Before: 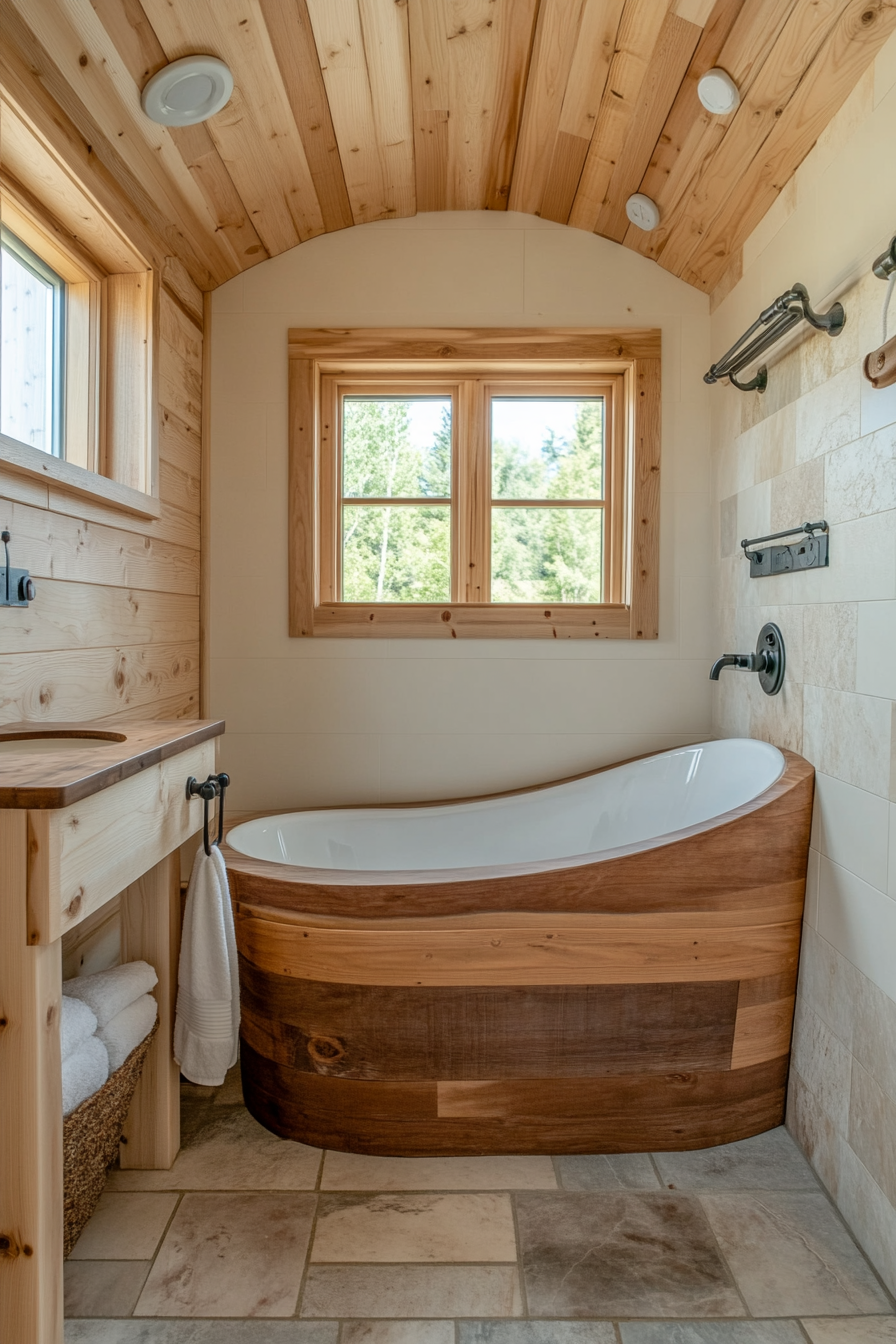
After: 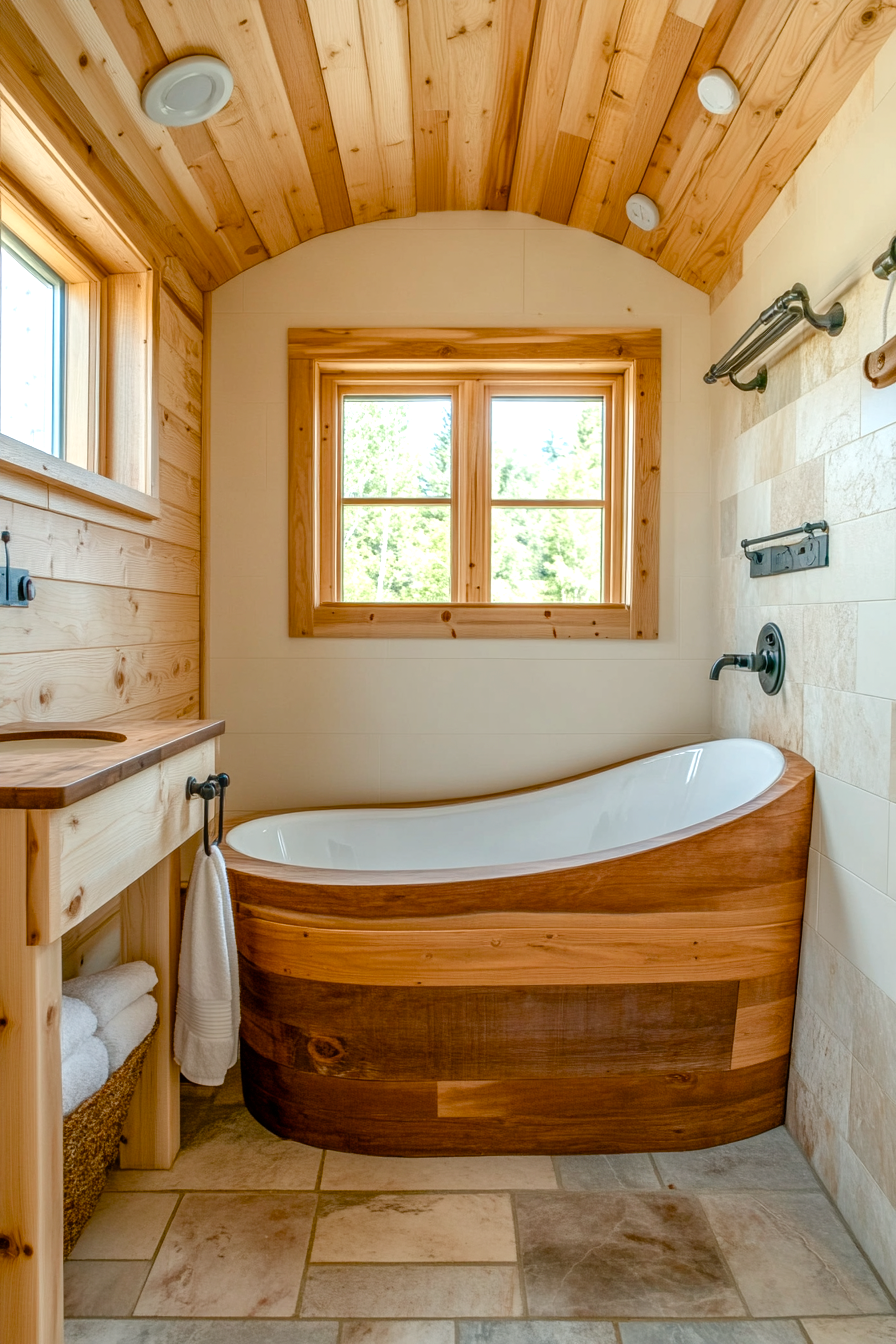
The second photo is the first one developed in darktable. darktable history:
color correction: saturation 1.11
color balance rgb: perceptual saturation grading › global saturation 25%, perceptual saturation grading › highlights -50%, perceptual saturation grading › shadows 30%, perceptual brilliance grading › global brilliance 12%, global vibrance 20%
